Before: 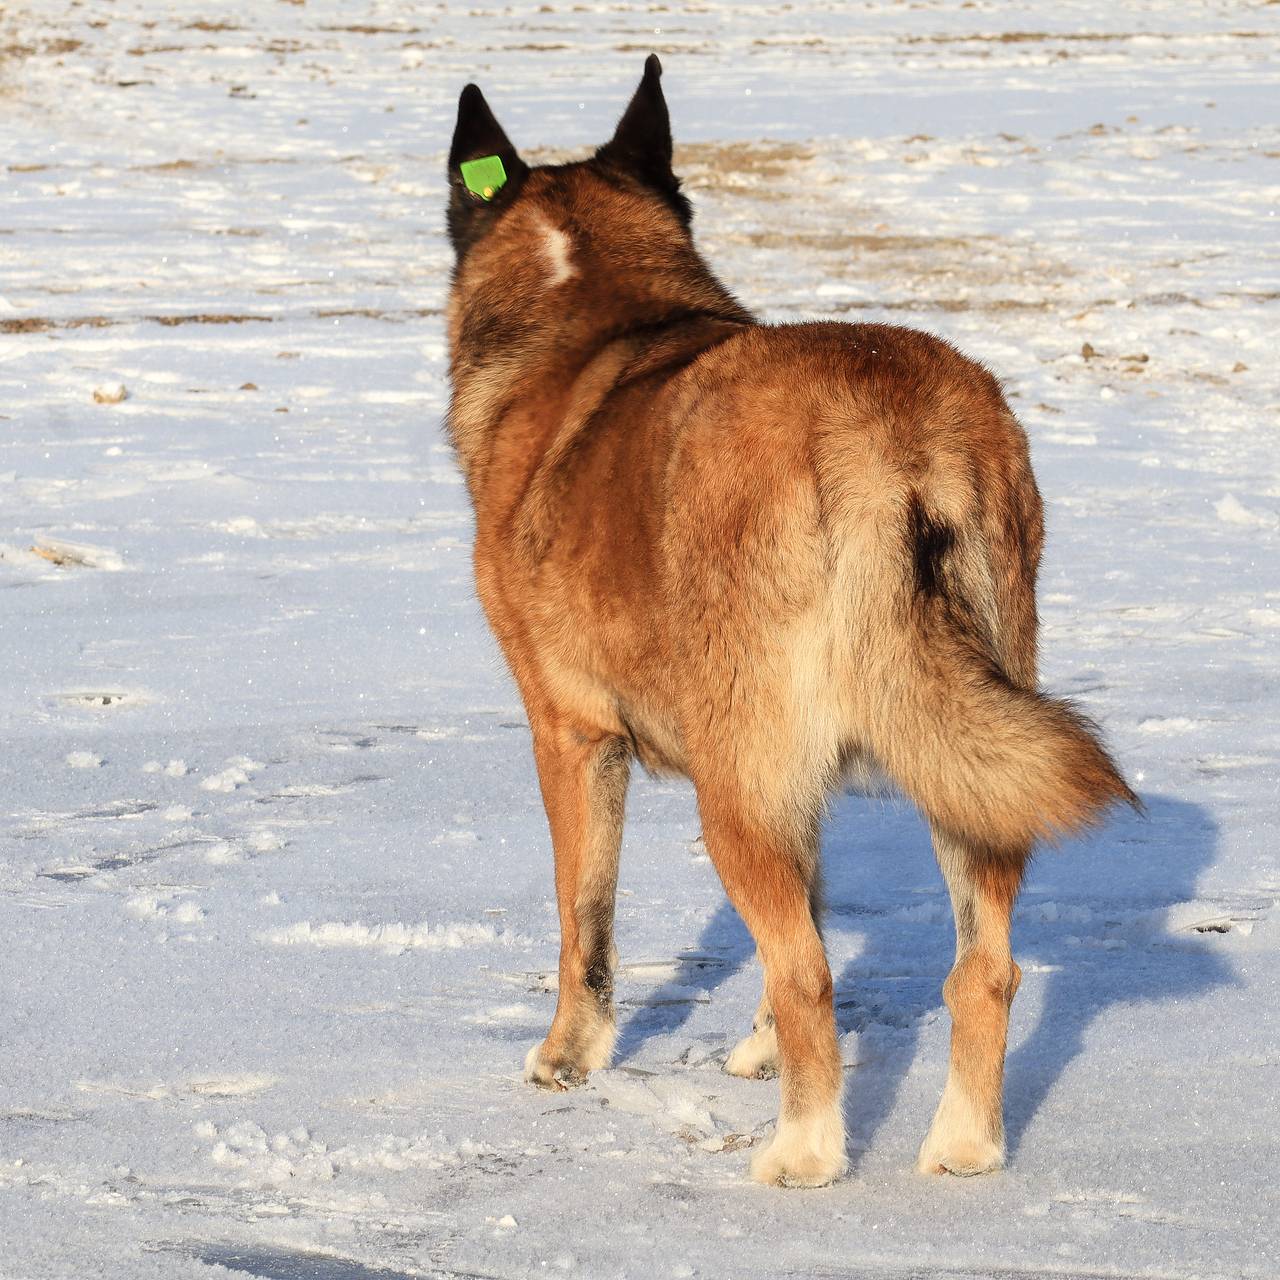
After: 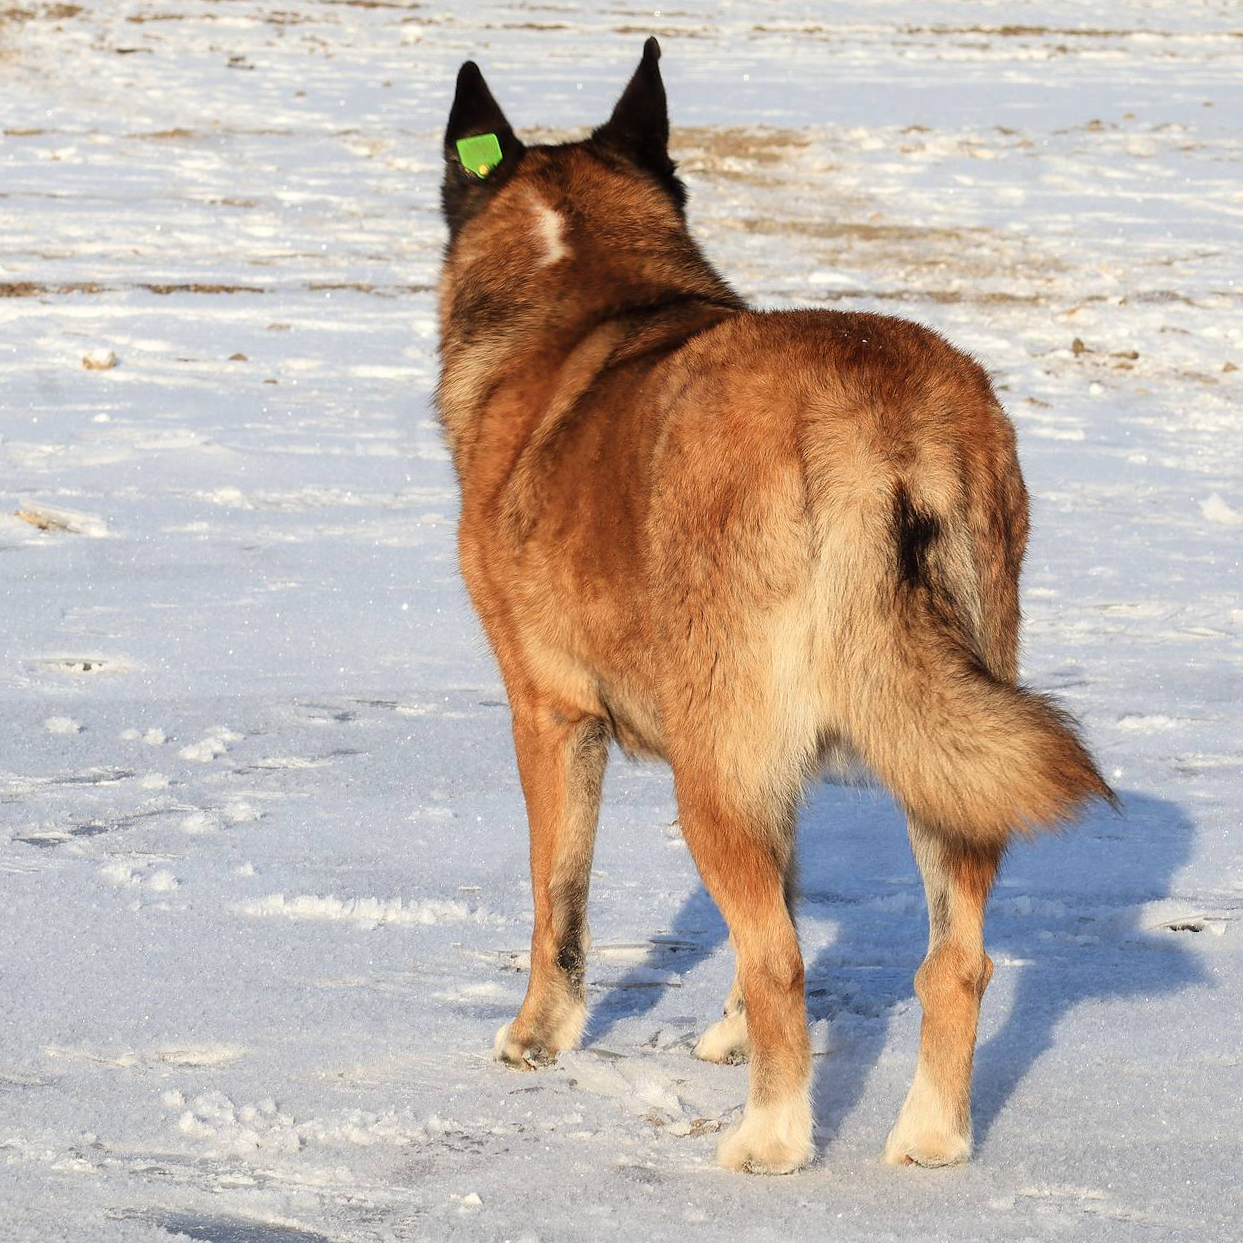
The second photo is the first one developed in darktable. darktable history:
crop and rotate: angle -1.69°
